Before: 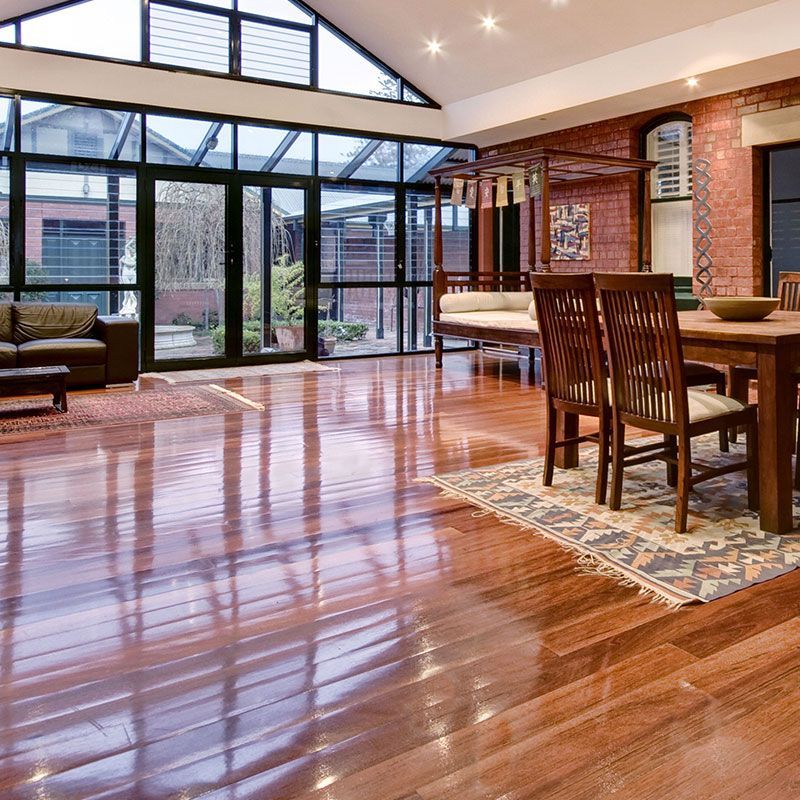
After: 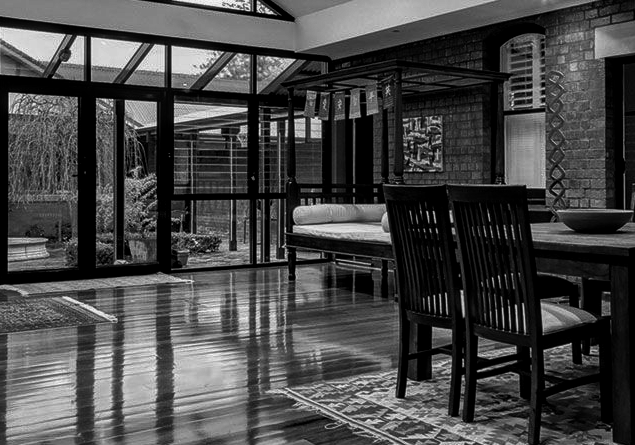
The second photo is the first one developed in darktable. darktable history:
contrast brightness saturation: contrast -0.03, brightness -0.59, saturation -1
crop: left 18.38%, top 11.092%, right 2.134%, bottom 33.217%
local contrast: on, module defaults
